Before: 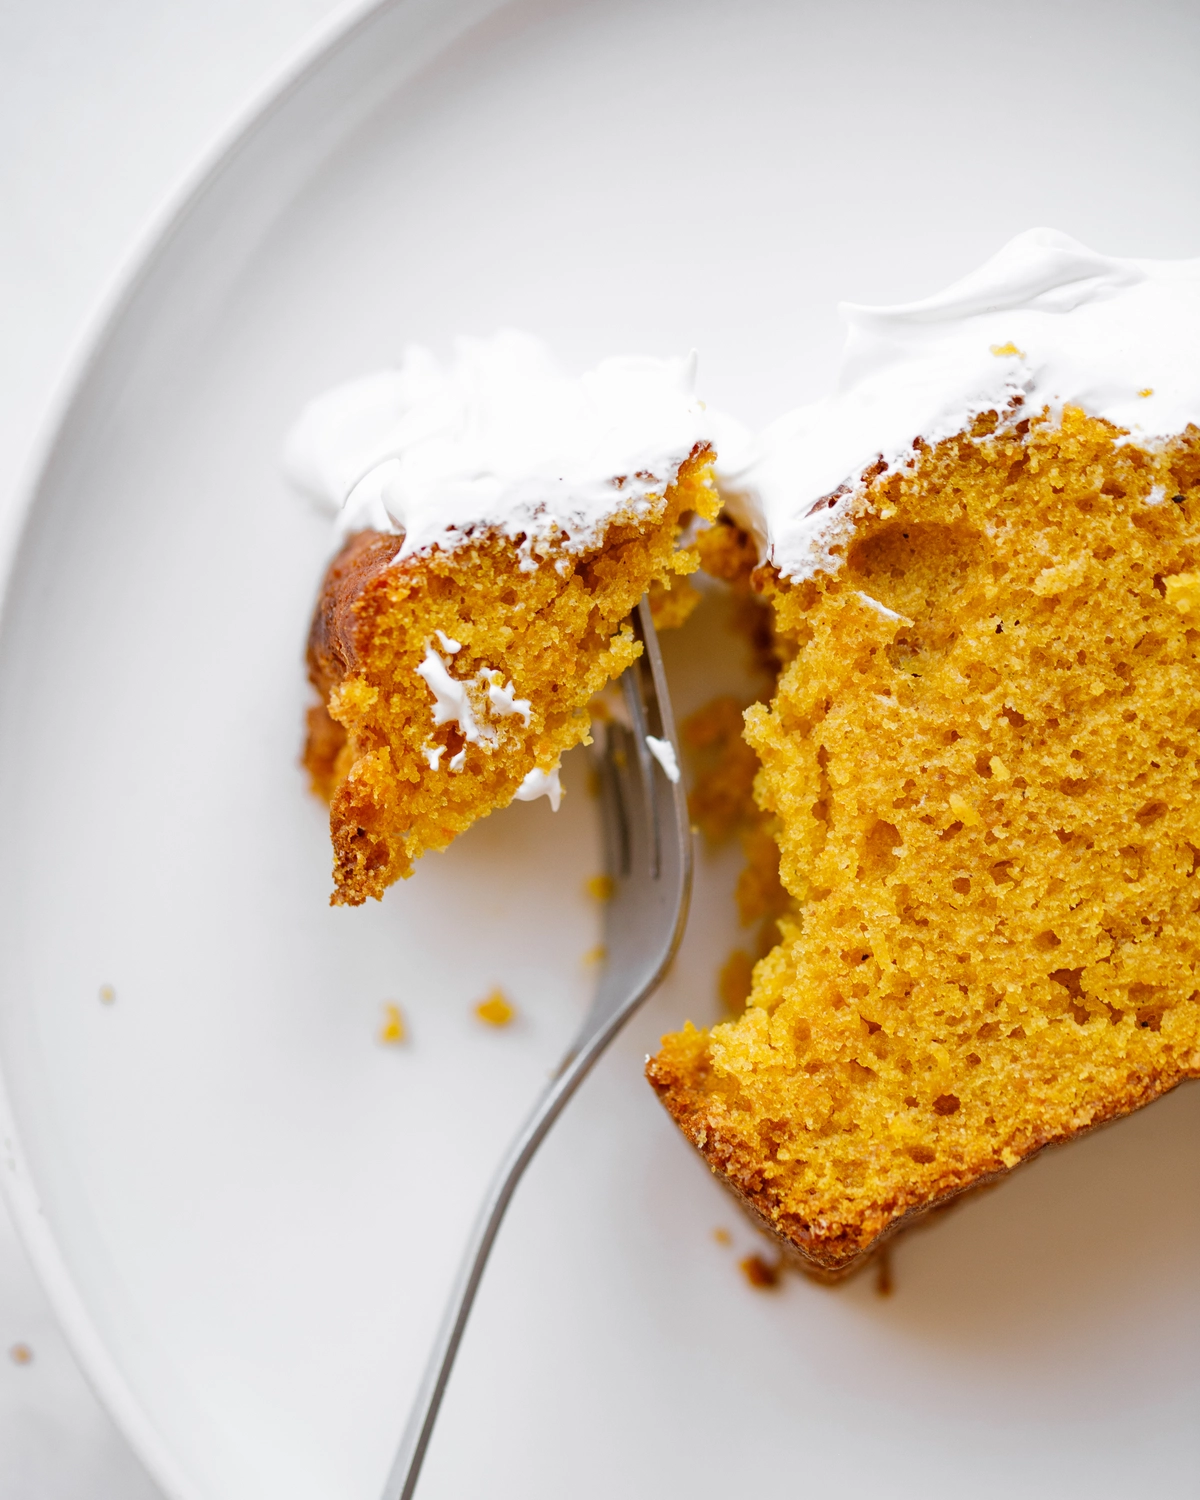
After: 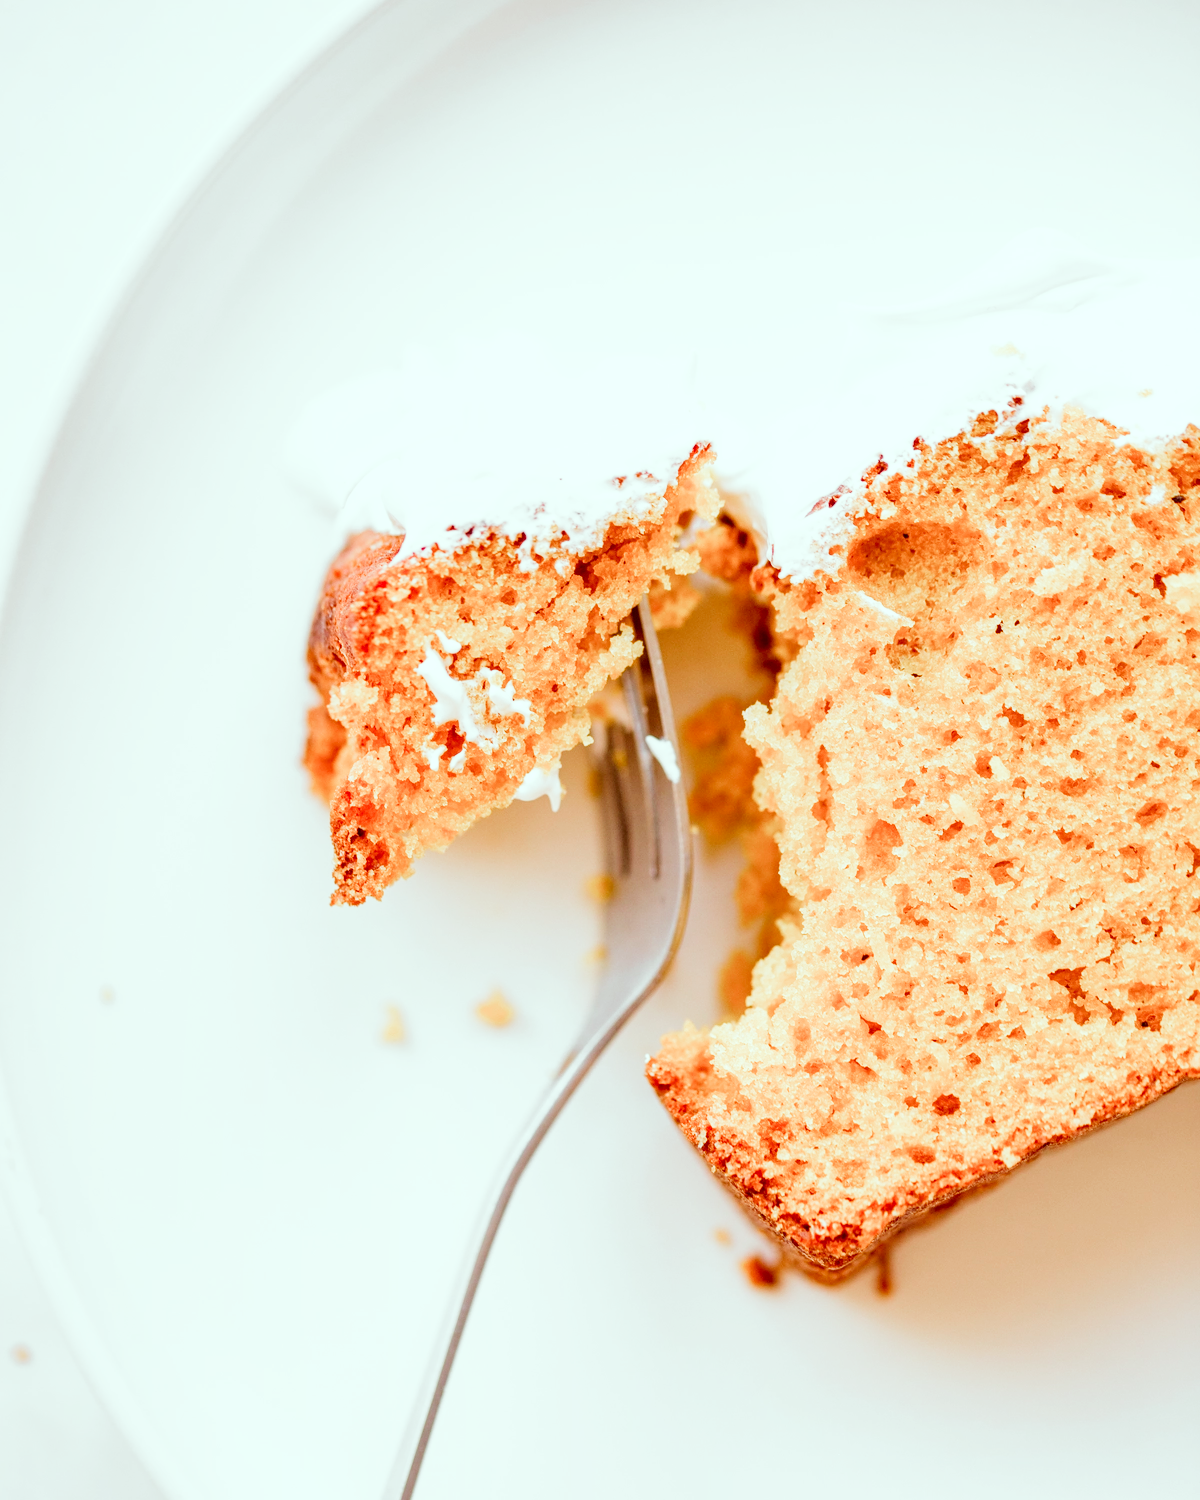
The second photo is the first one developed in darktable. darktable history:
local contrast: on, module defaults
color correction: highlights a* -7.17, highlights b* -0.212, shadows a* 20.64, shadows b* 12.06
filmic rgb: black relative exposure -7.65 EV, white relative exposure 4.56 EV, hardness 3.61, add noise in highlights 0.001, preserve chrominance luminance Y, color science v3 (2019), use custom middle-gray values true, iterations of high-quality reconstruction 0, contrast in highlights soft
exposure: black level correction 0.001, exposure 1.645 EV, compensate exposure bias true, compensate highlight preservation false
